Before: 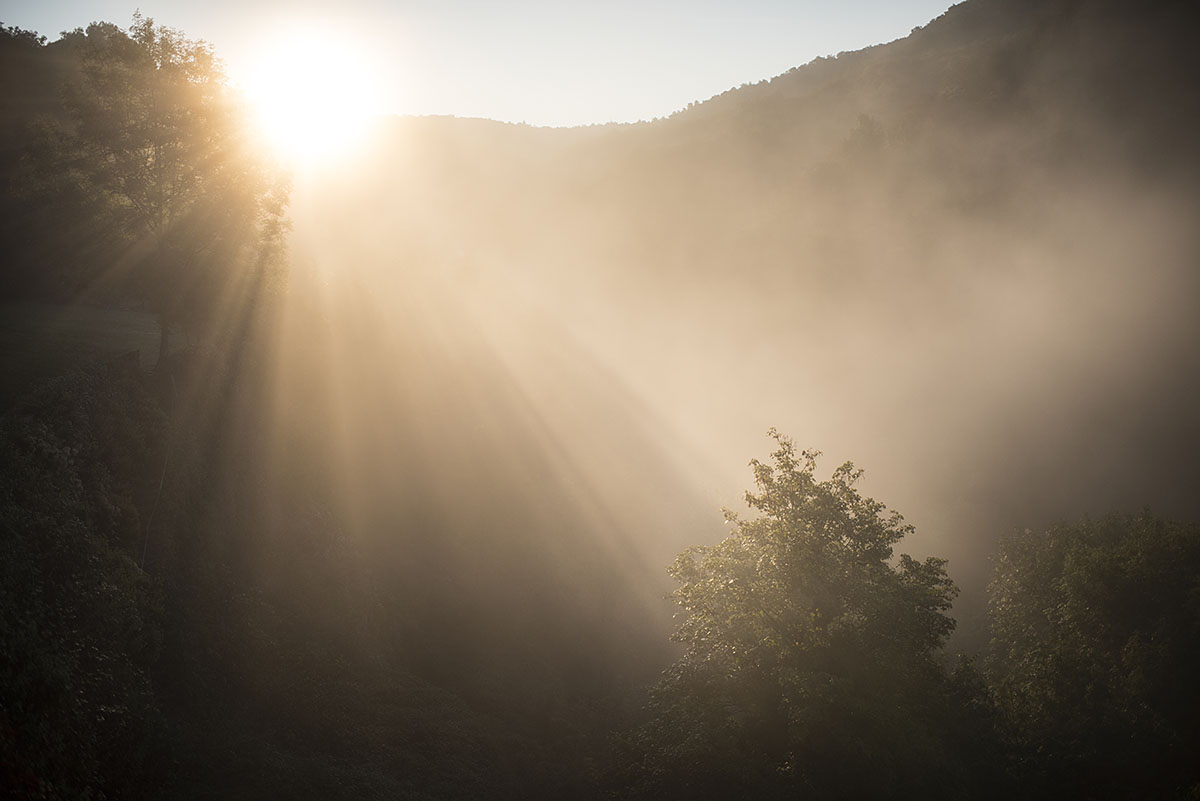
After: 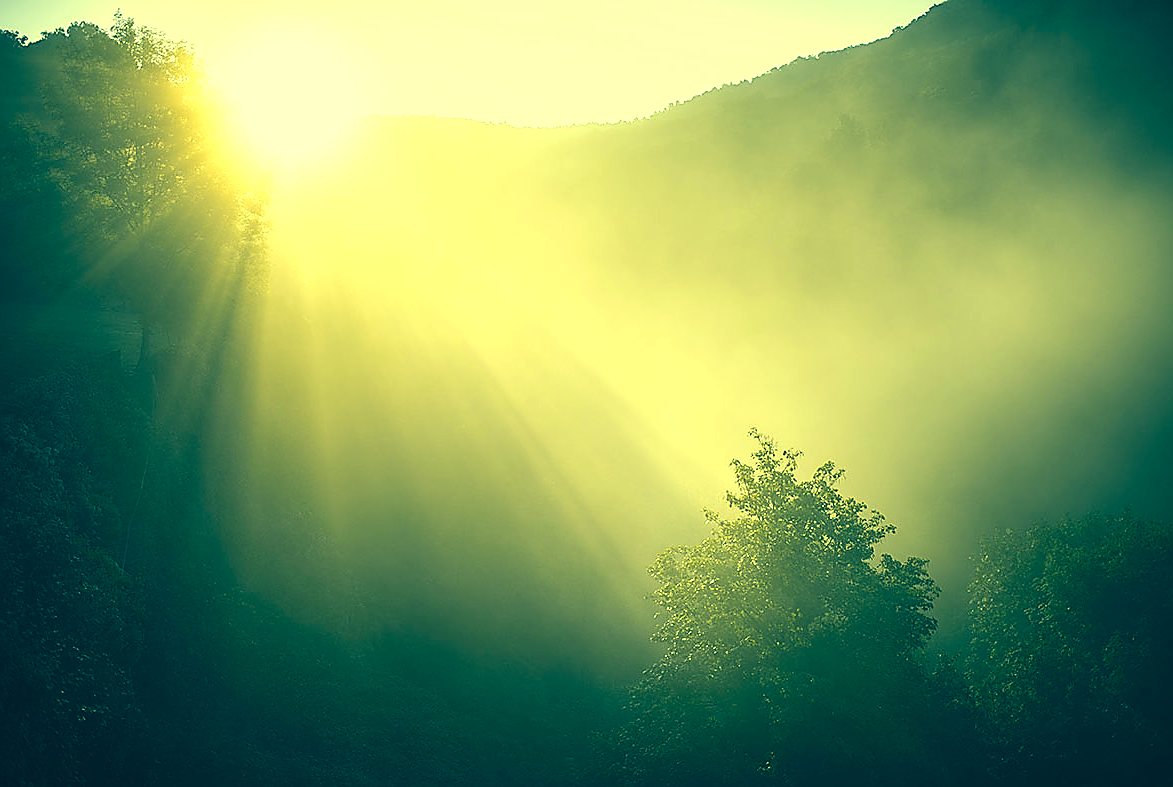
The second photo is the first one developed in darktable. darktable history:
exposure: exposure 0.609 EV, compensate highlight preservation false
crop and rotate: left 1.635%, right 0.544%, bottom 1.674%
color correction: highlights a* -15.43, highlights b* 39.87, shadows a* -39.3, shadows b* -25.94
sharpen: radius 1.36, amount 1.243, threshold 0.831
